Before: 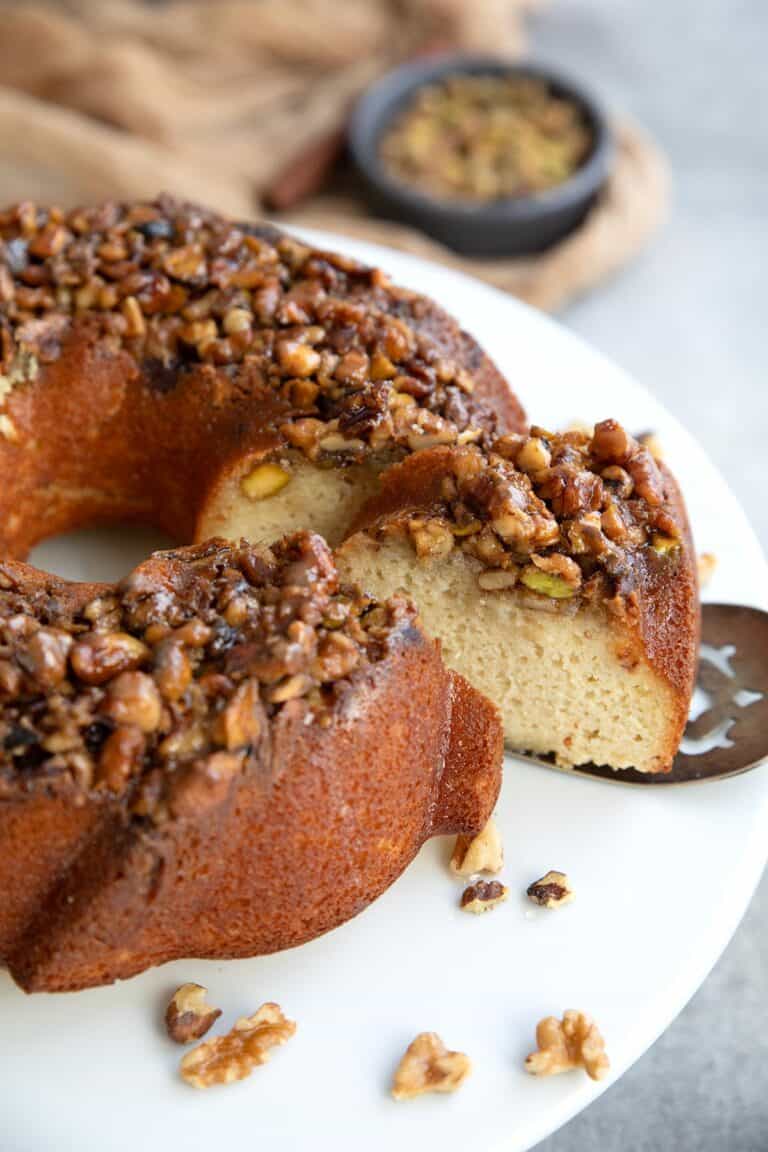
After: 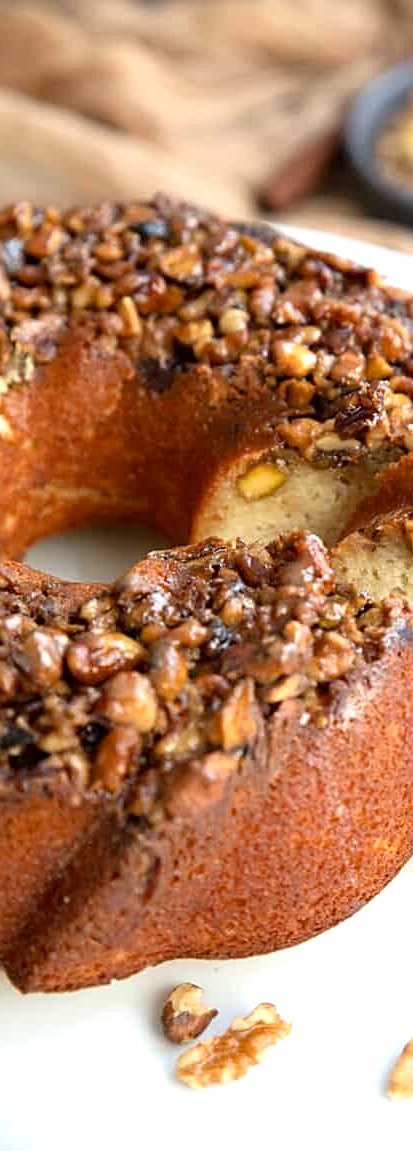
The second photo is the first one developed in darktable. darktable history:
sharpen: on, module defaults
exposure: black level correction 0.001, exposure 0.5 EV, compensate exposure bias true, compensate highlight preservation false
crop: left 0.587%, right 45.588%, bottom 0.086%
